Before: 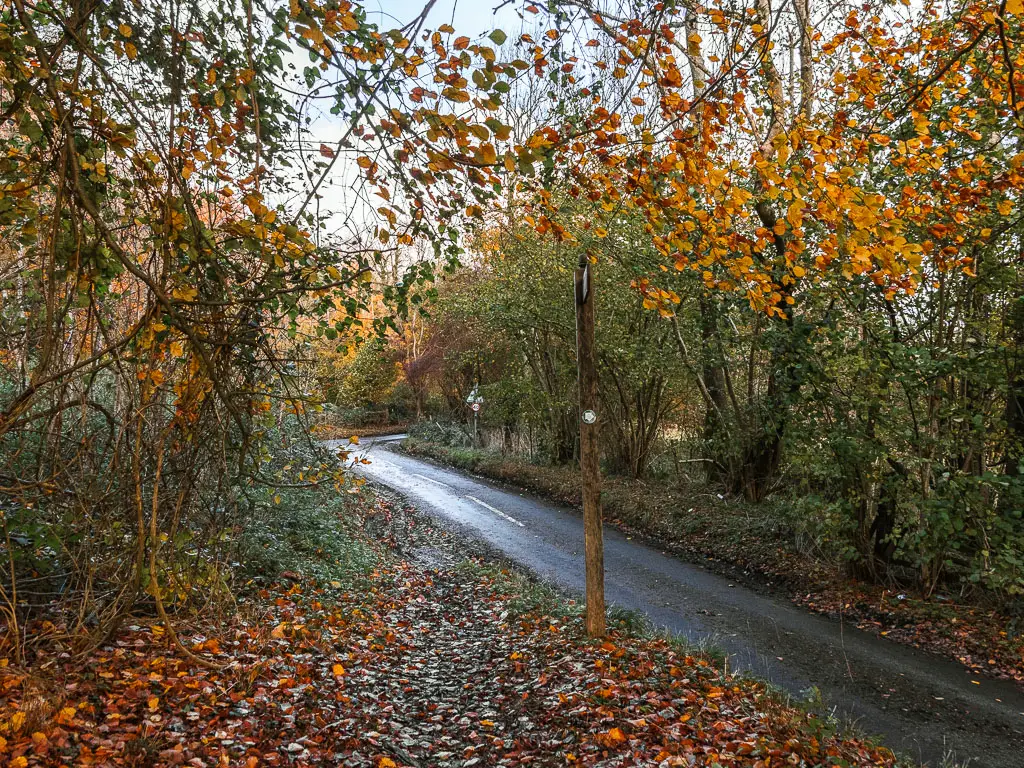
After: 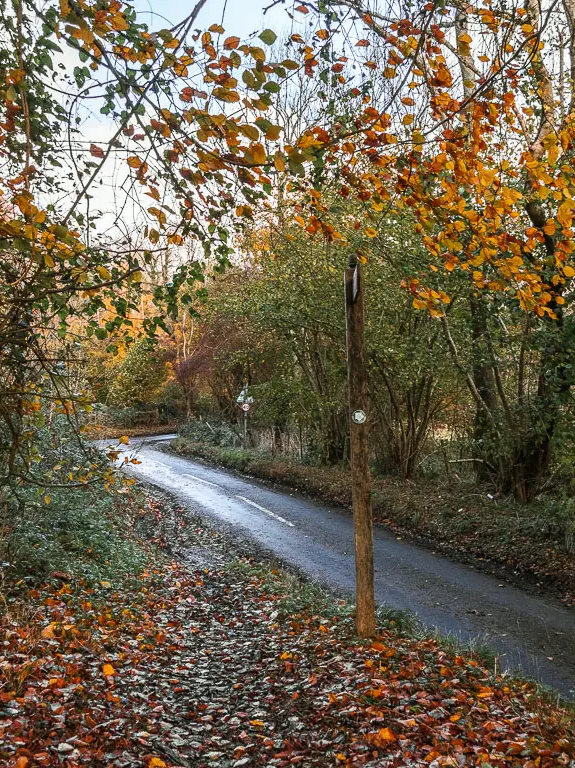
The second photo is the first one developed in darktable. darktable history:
crop and rotate: left 22.546%, right 21.233%
